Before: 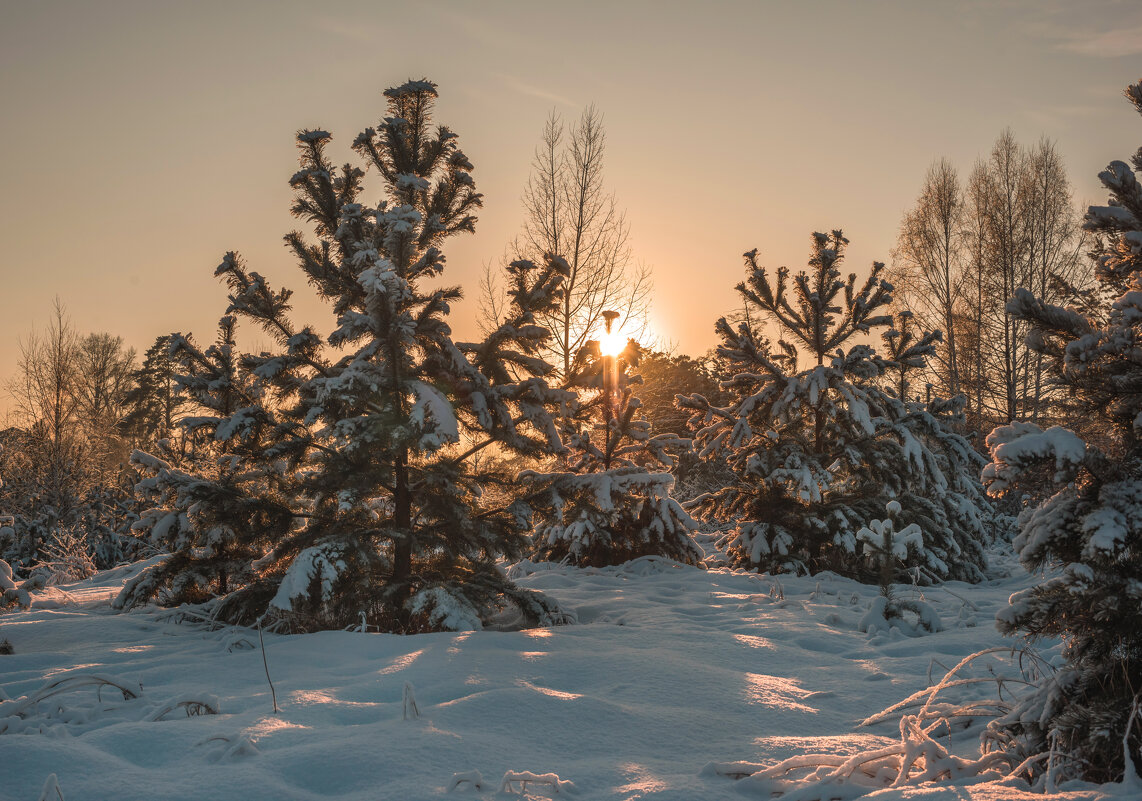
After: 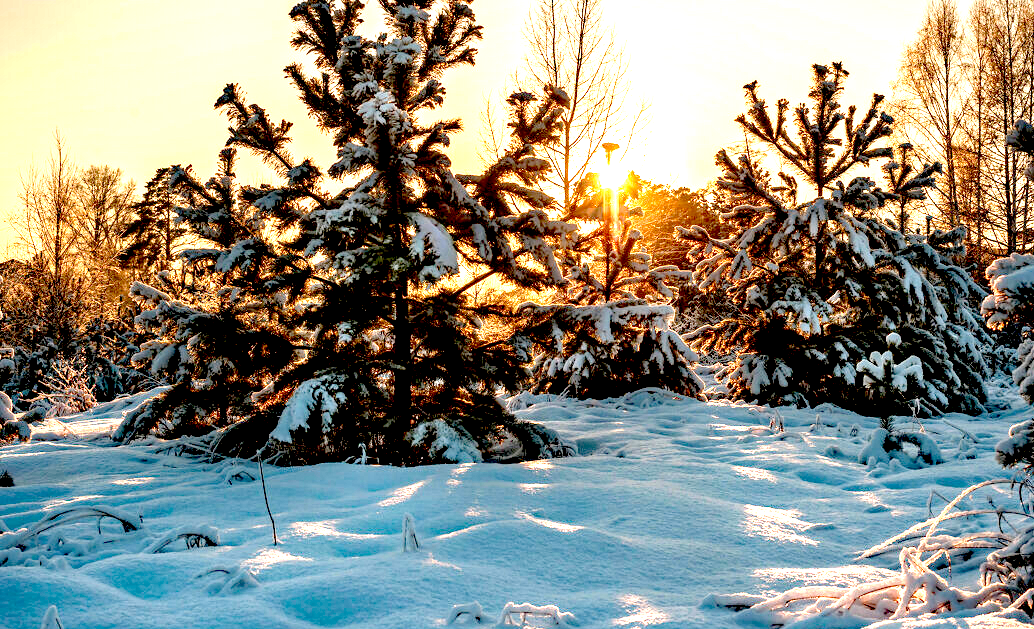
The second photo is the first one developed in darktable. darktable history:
exposure: black level correction 0.034, exposure 0.909 EV, compensate exposure bias true, compensate highlight preservation false
crop: top 21.034%, right 9.444%, bottom 0.336%
haze removal: strength 0.293, distance 0.249, adaptive false
